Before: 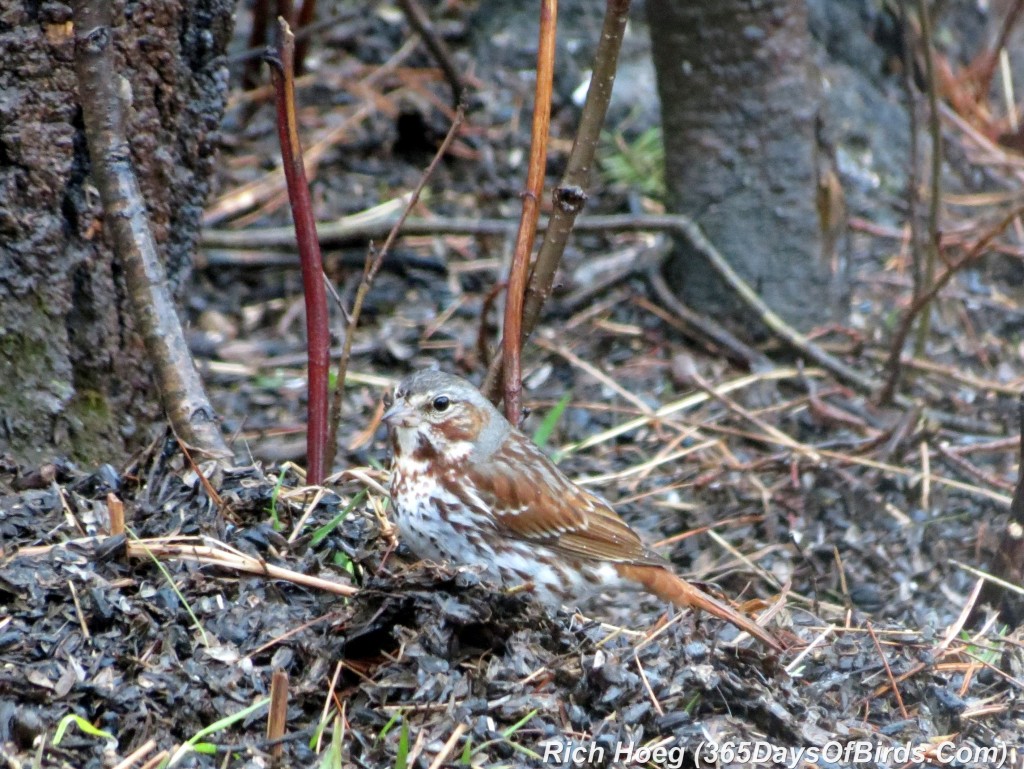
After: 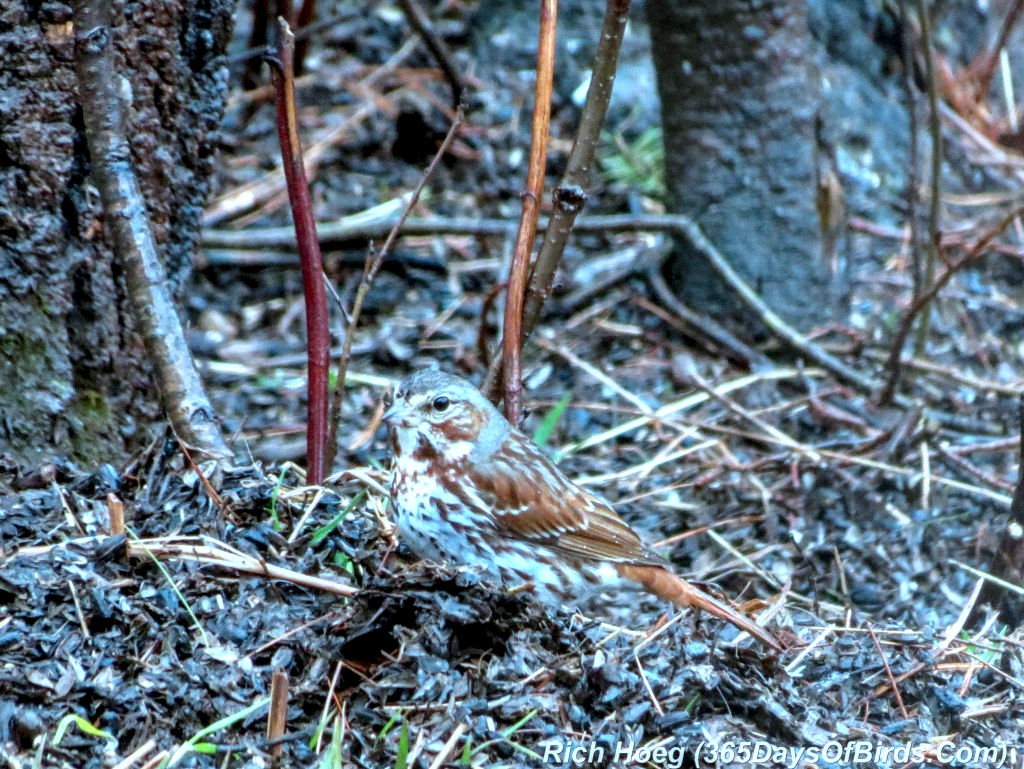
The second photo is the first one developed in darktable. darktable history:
local contrast: detail 150%
color correction: highlights a* -9.73, highlights b* -21.22
exposure: exposure -0.04 EV, compensate highlight preservation false
color balance rgb: linear chroma grading › global chroma 3.45%, perceptual saturation grading › global saturation 11.24%, perceptual brilliance grading › global brilliance 3.04%, global vibrance 2.8%
